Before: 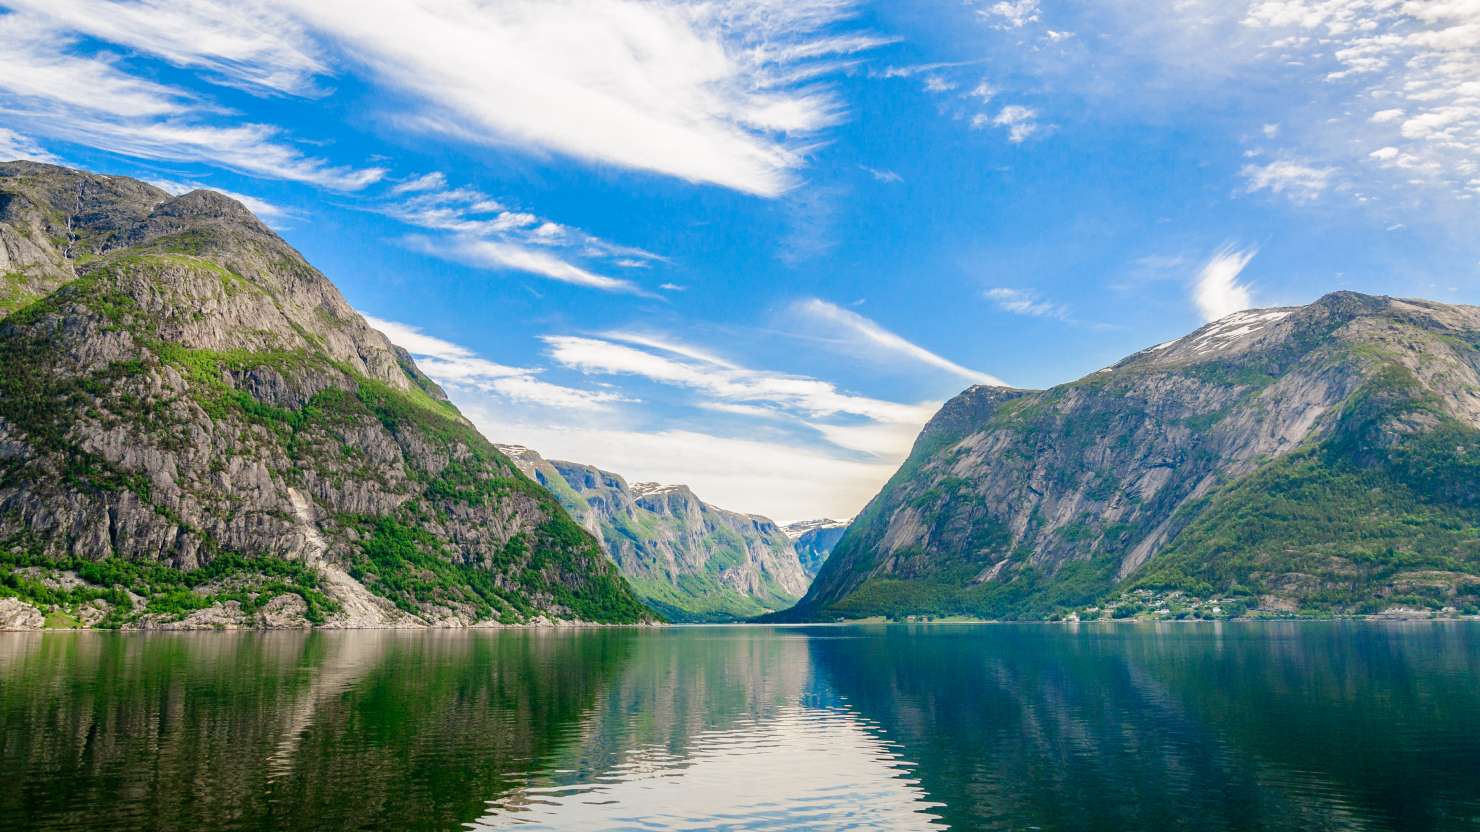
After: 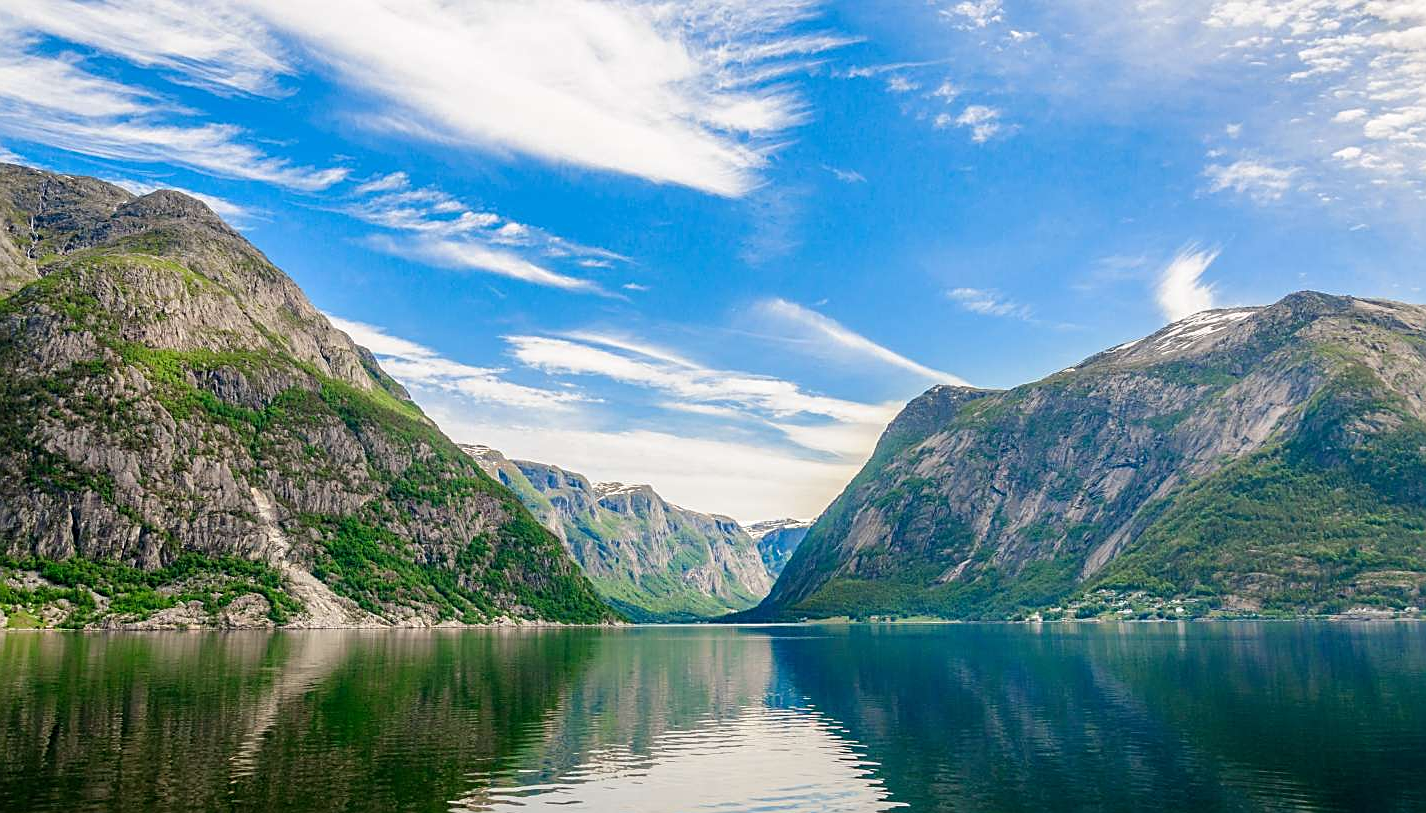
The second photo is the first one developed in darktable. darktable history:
sharpen: on, module defaults
crop and rotate: left 2.536%, right 1.107%, bottom 2.246%
